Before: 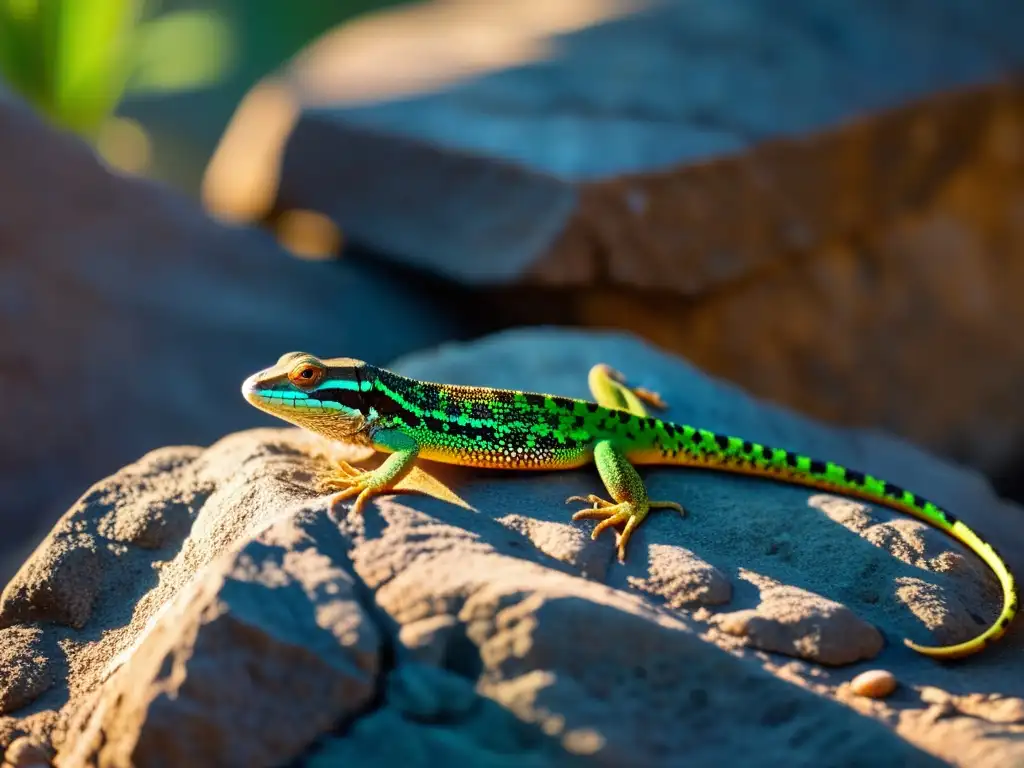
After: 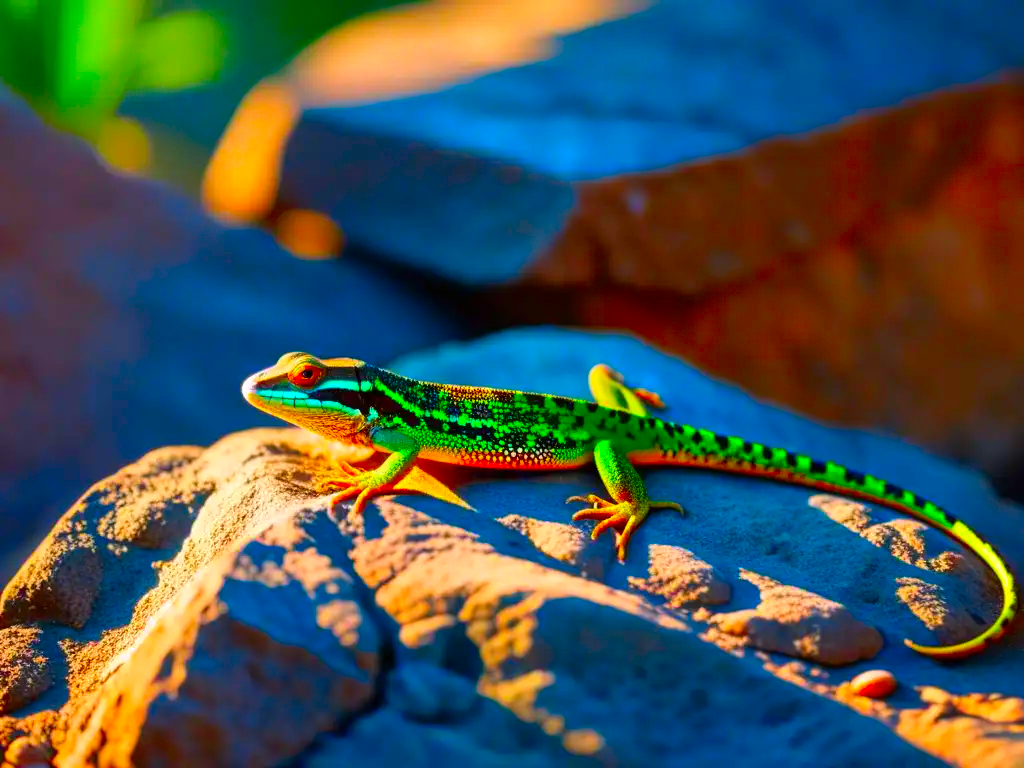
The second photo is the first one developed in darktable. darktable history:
color correction: highlights a* 1.6, highlights b* -1.88, saturation 2.5
